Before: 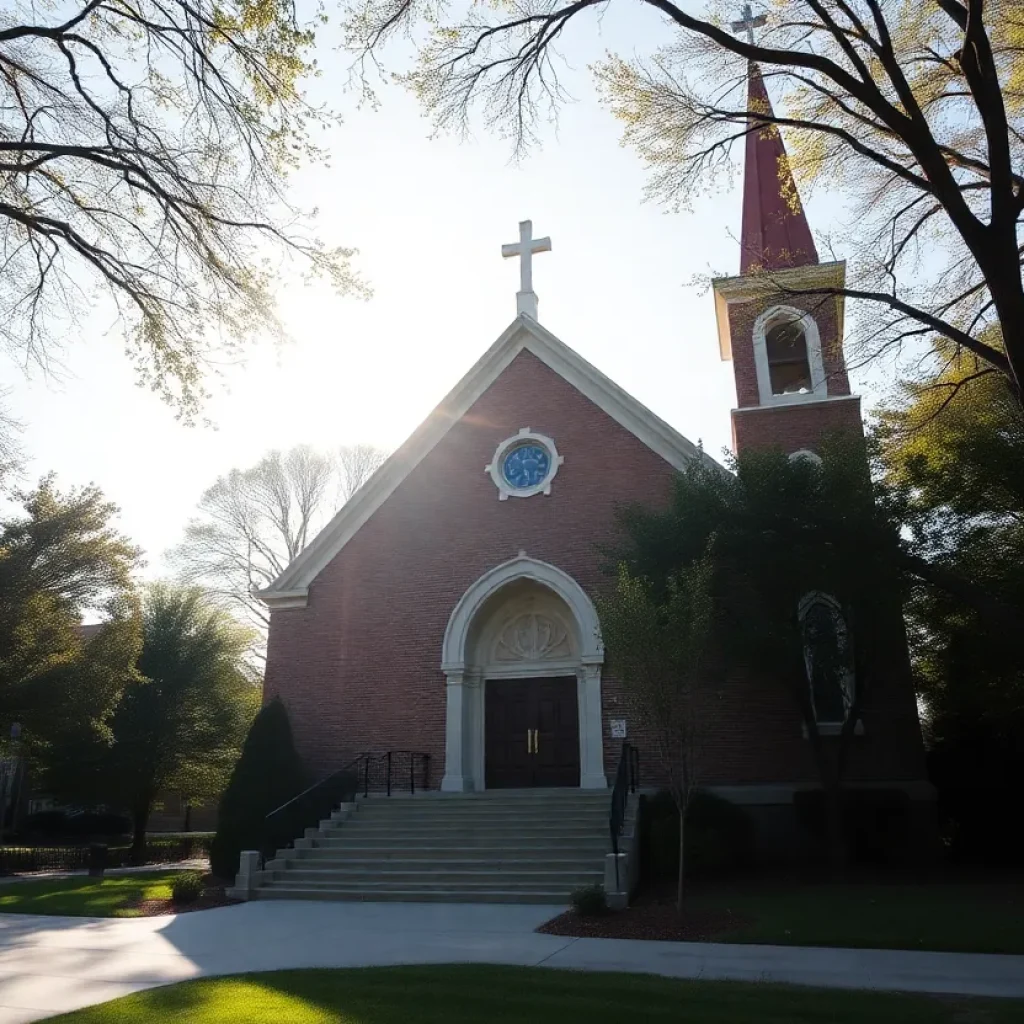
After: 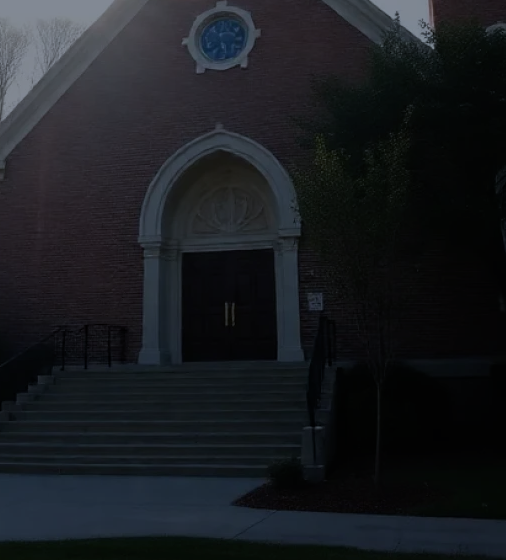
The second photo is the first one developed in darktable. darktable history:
crop: left 29.672%, top 41.786%, right 20.851%, bottom 3.487%
exposure: exposure -2.002 EV, compensate highlight preservation false
white balance: red 0.954, blue 1.079
